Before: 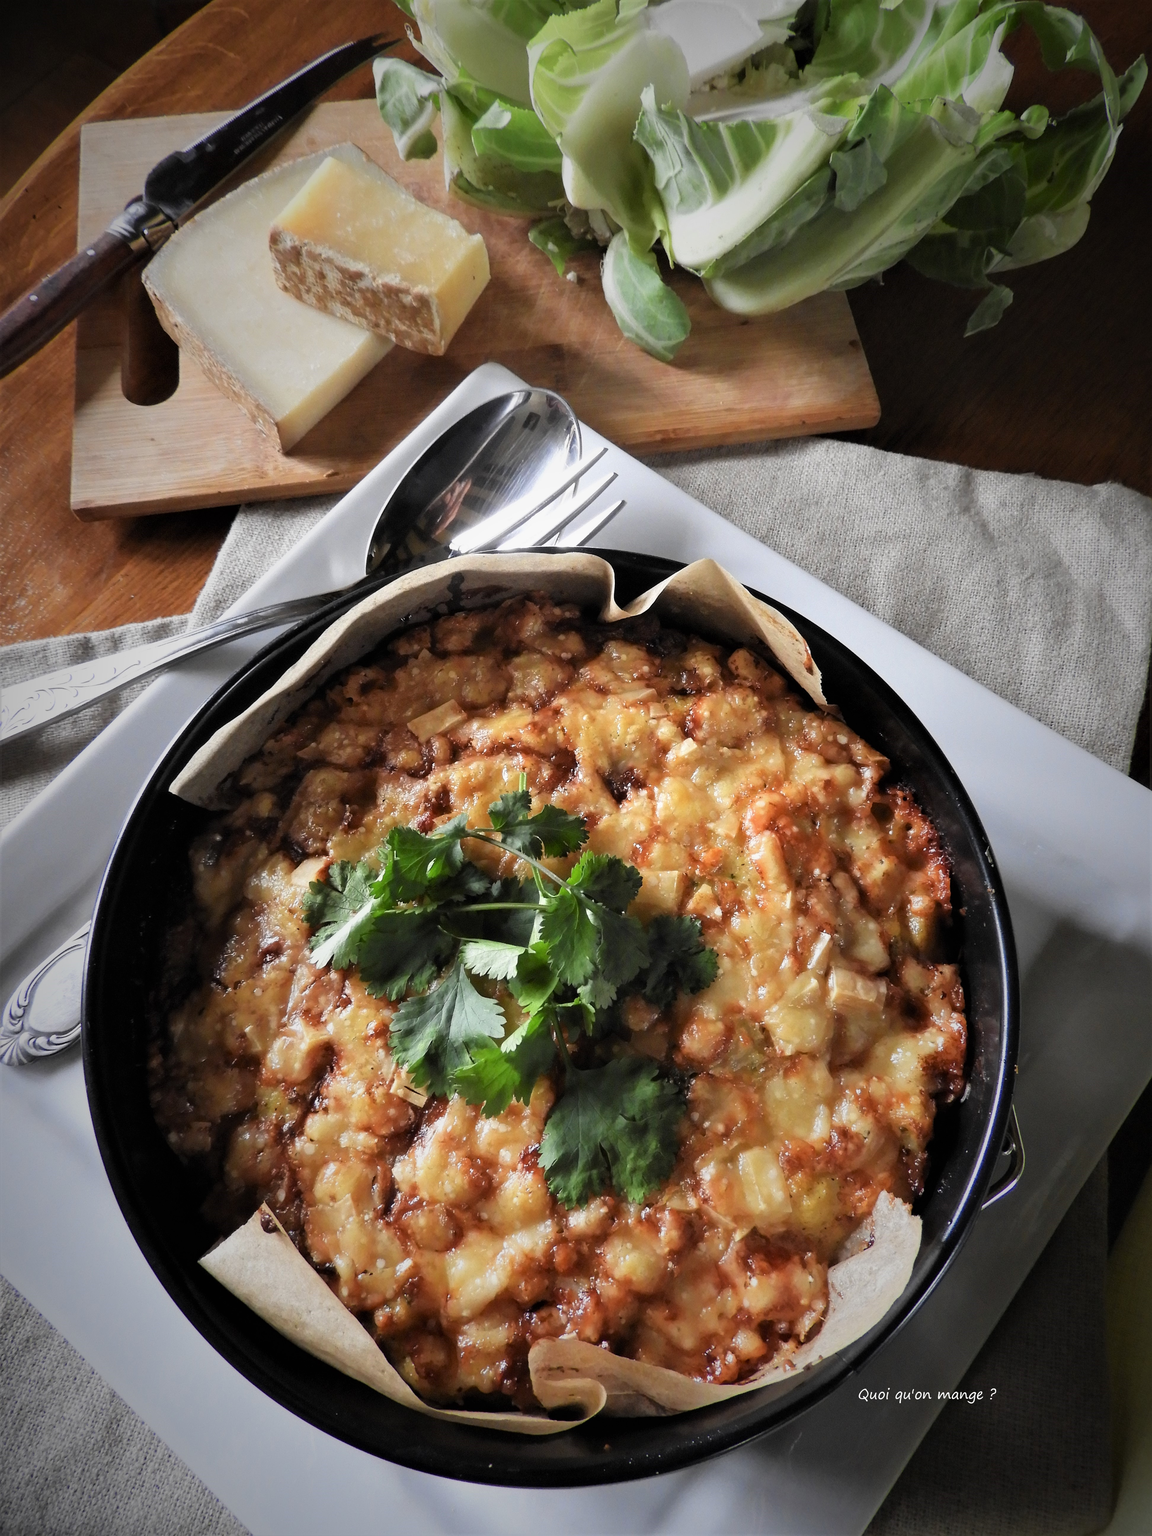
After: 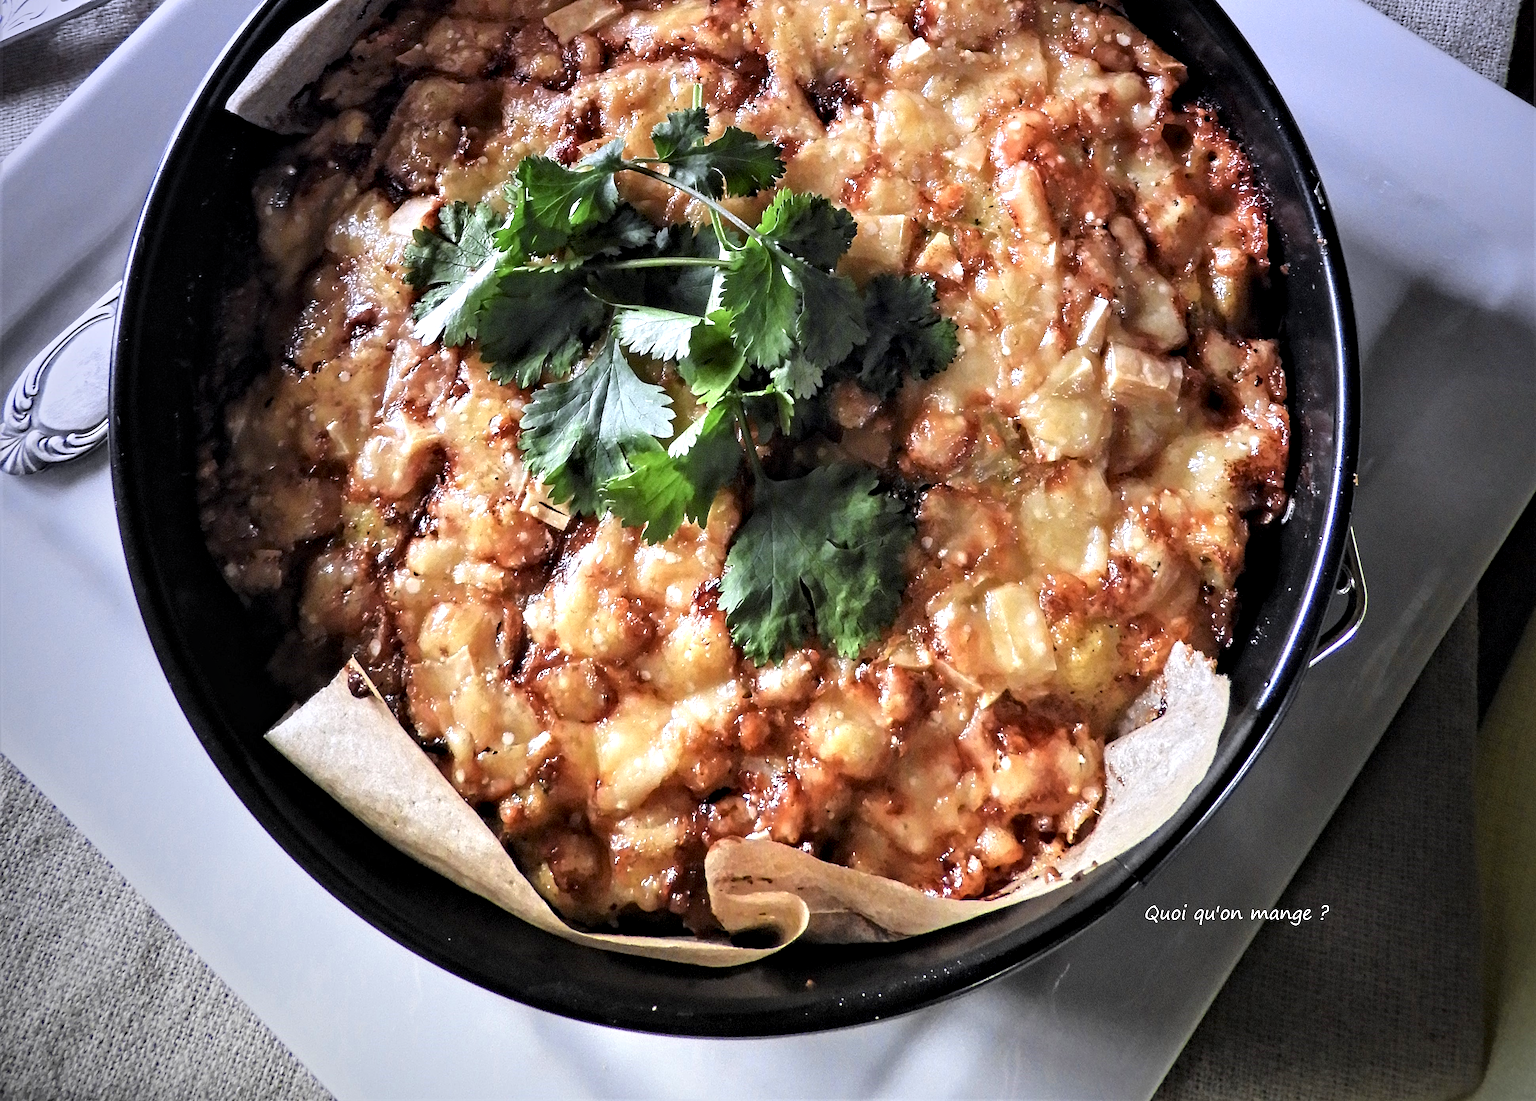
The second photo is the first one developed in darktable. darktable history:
crop and rotate: top 46.237%
contrast equalizer: octaves 7, y [[0.5, 0.542, 0.583, 0.625, 0.667, 0.708], [0.5 ×6], [0.5 ×6], [0 ×6], [0 ×6]]
graduated density: hue 238.83°, saturation 50%
exposure: black level correction 0, exposure 0.9 EV, compensate highlight preservation false
